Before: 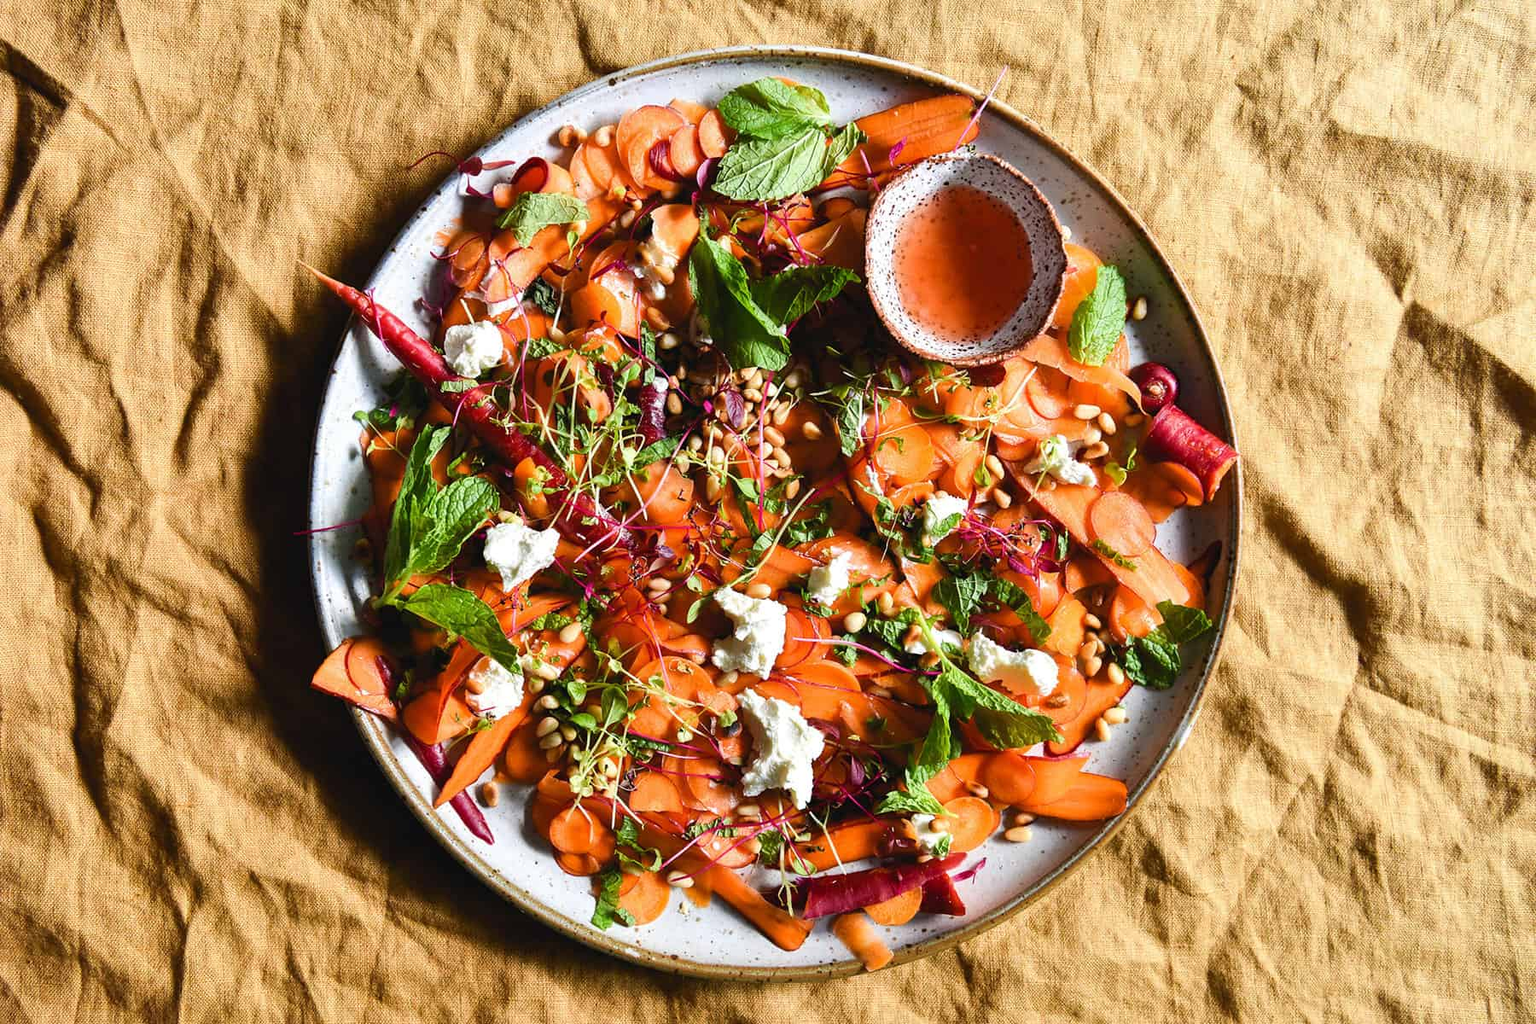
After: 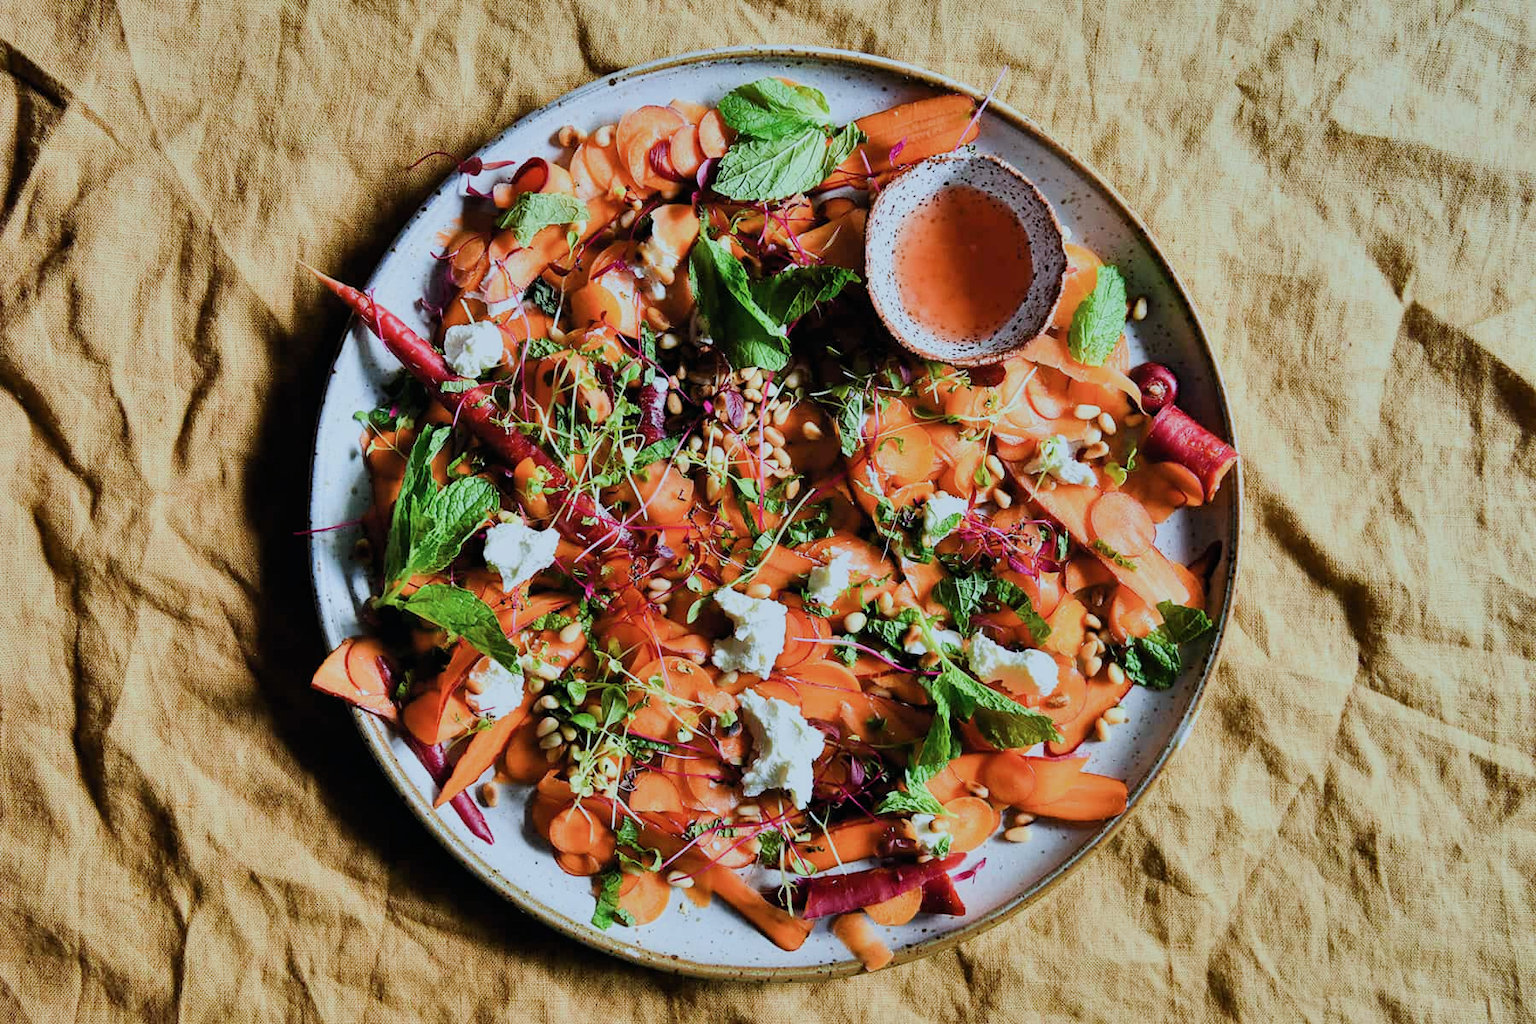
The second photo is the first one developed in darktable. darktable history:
color calibration: illuminant Planckian (black body), x 0.378, y 0.374, temperature 4036.78 K
shadows and highlights: low approximation 0.01, soften with gaussian
filmic rgb: black relative exposure -7.65 EV, white relative exposure 4.56 EV, threshold 3.04 EV, hardness 3.61, iterations of high-quality reconstruction 0, enable highlight reconstruction true
